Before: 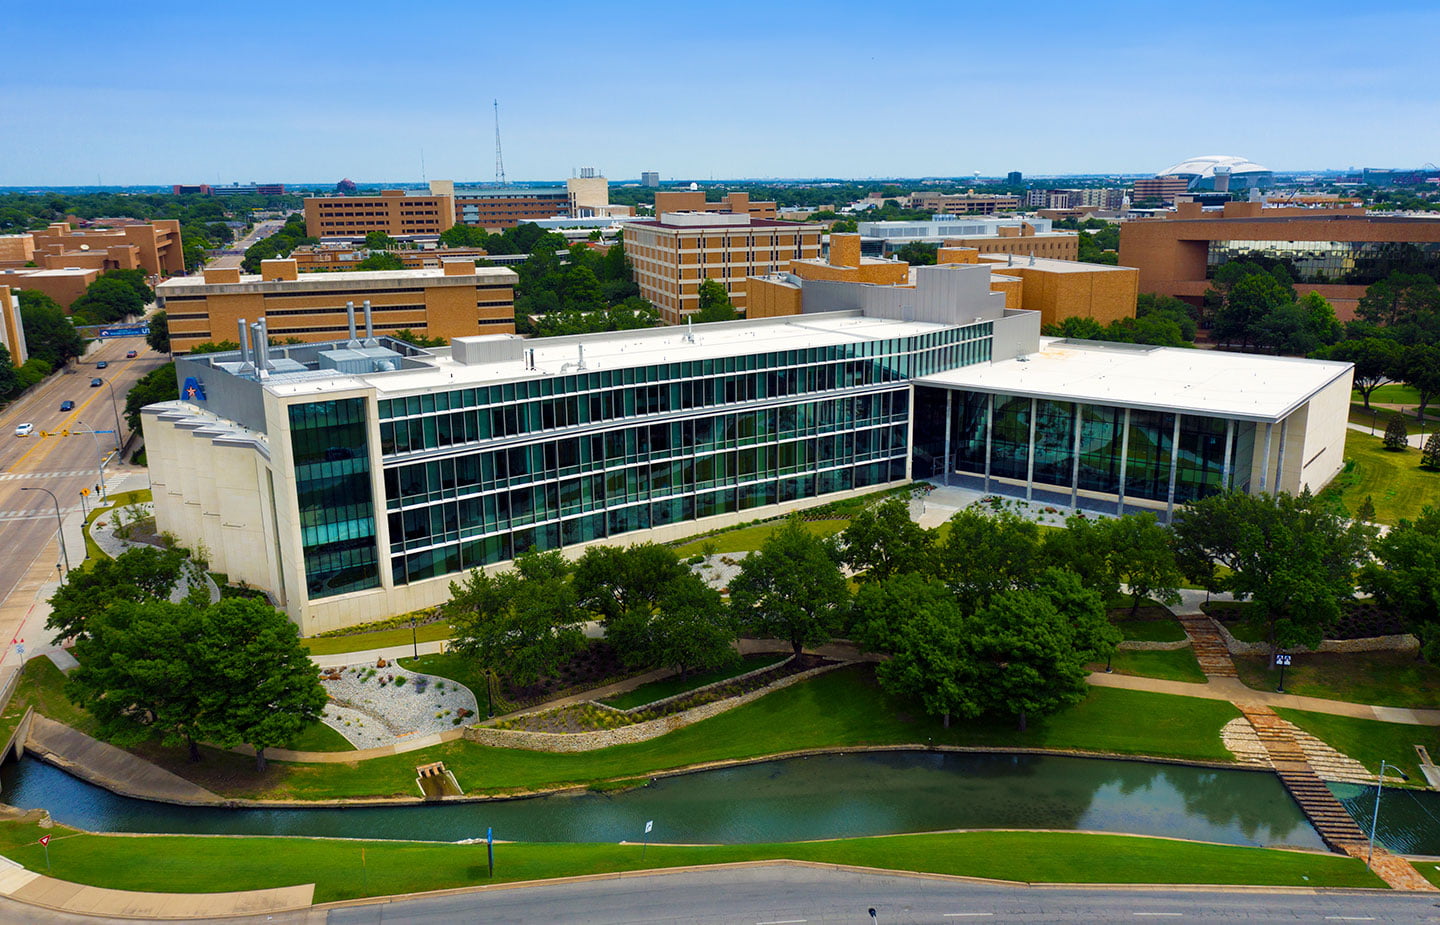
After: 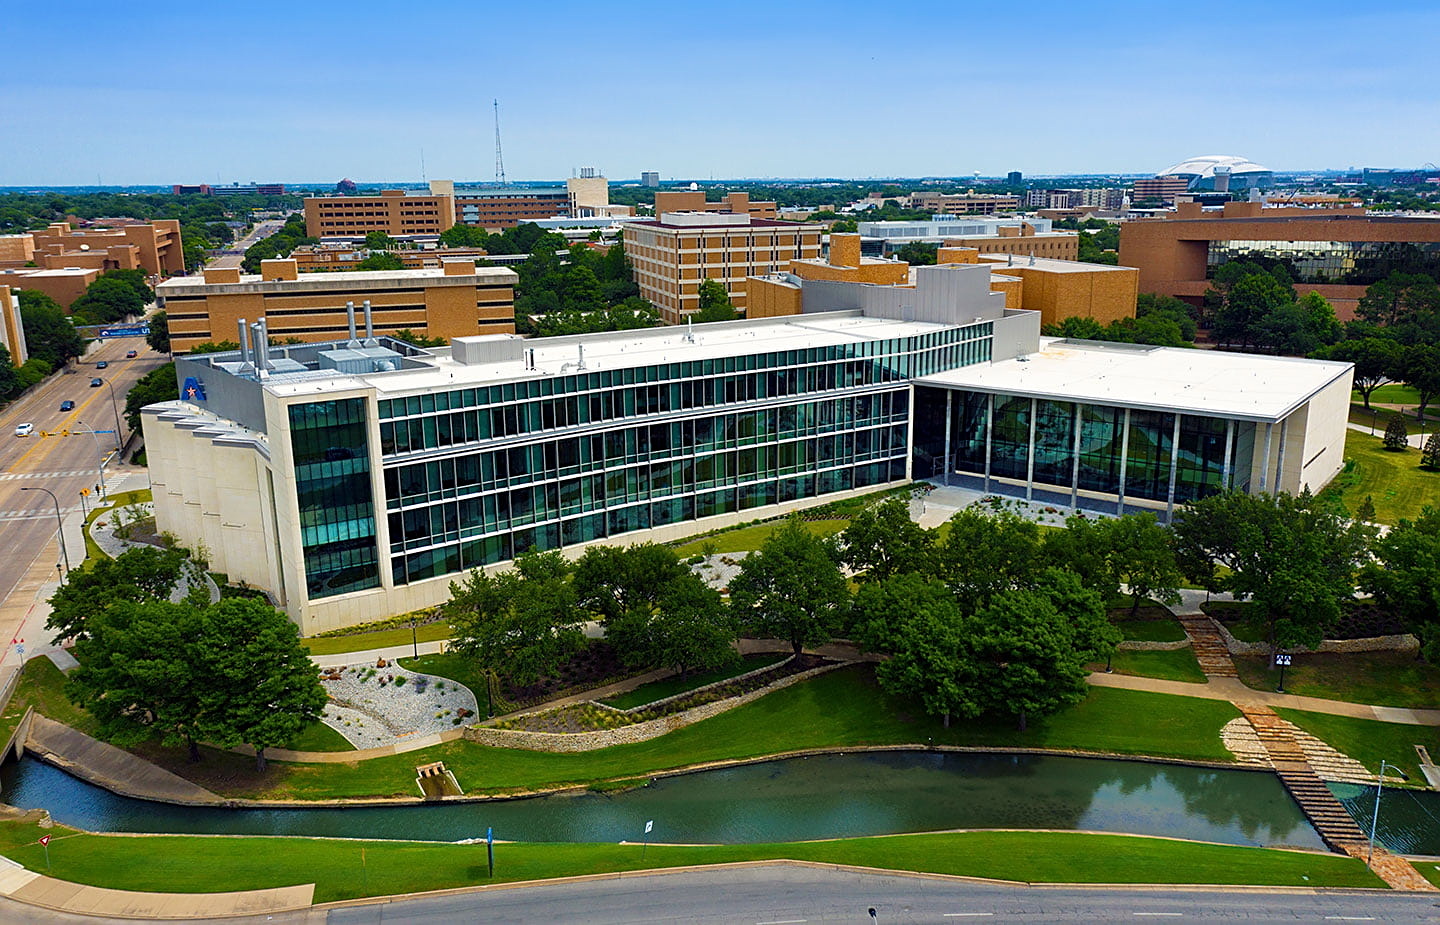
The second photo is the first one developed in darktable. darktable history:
sharpen: on, module defaults
color correction: highlights a* 0.003, highlights b* -0.283
